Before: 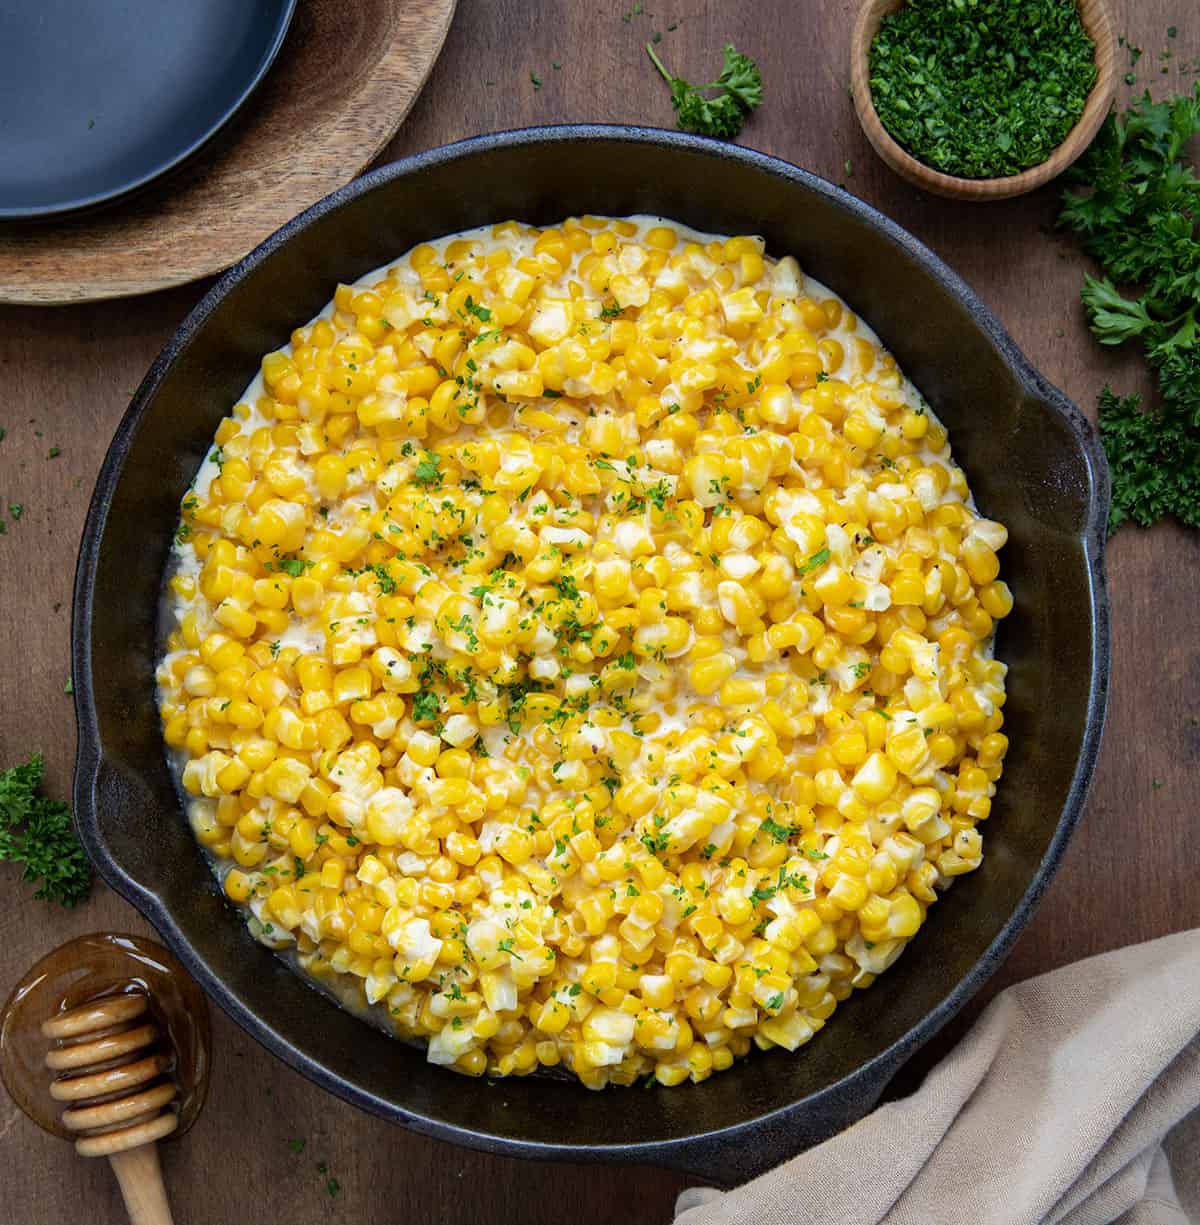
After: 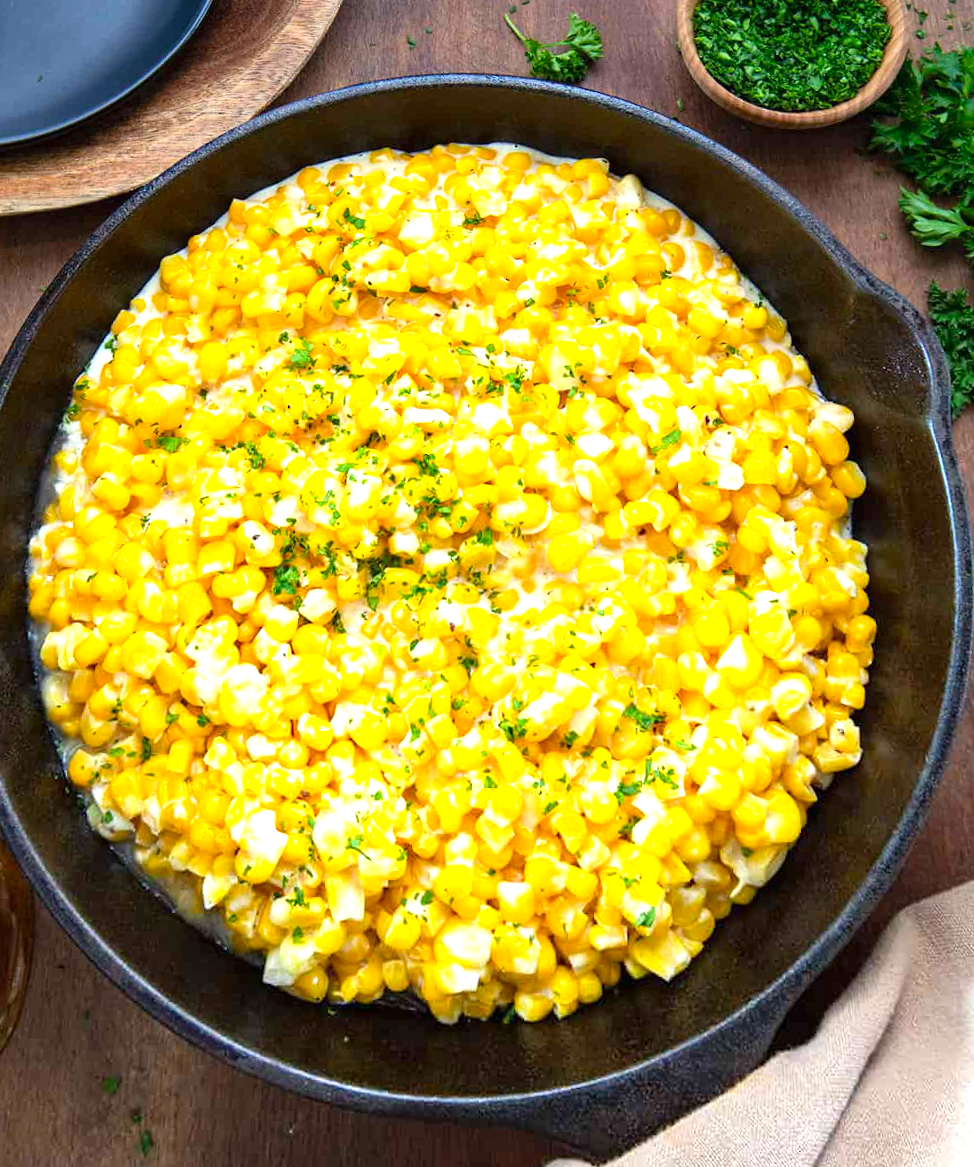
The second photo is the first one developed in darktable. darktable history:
crop: left 1.743%, right 0.268%, bottom 2.011%
exposure: black level correction 0, exposure 0.9 EV, compensate highlight preservation false
rotate and perspective: rotation 0.72°, lens shift (vertical) -0.352, lens shift (horizontal) -0.051, crop left 0.152, crop right 0.859, crop top 0.019, crop bottom 0.964
